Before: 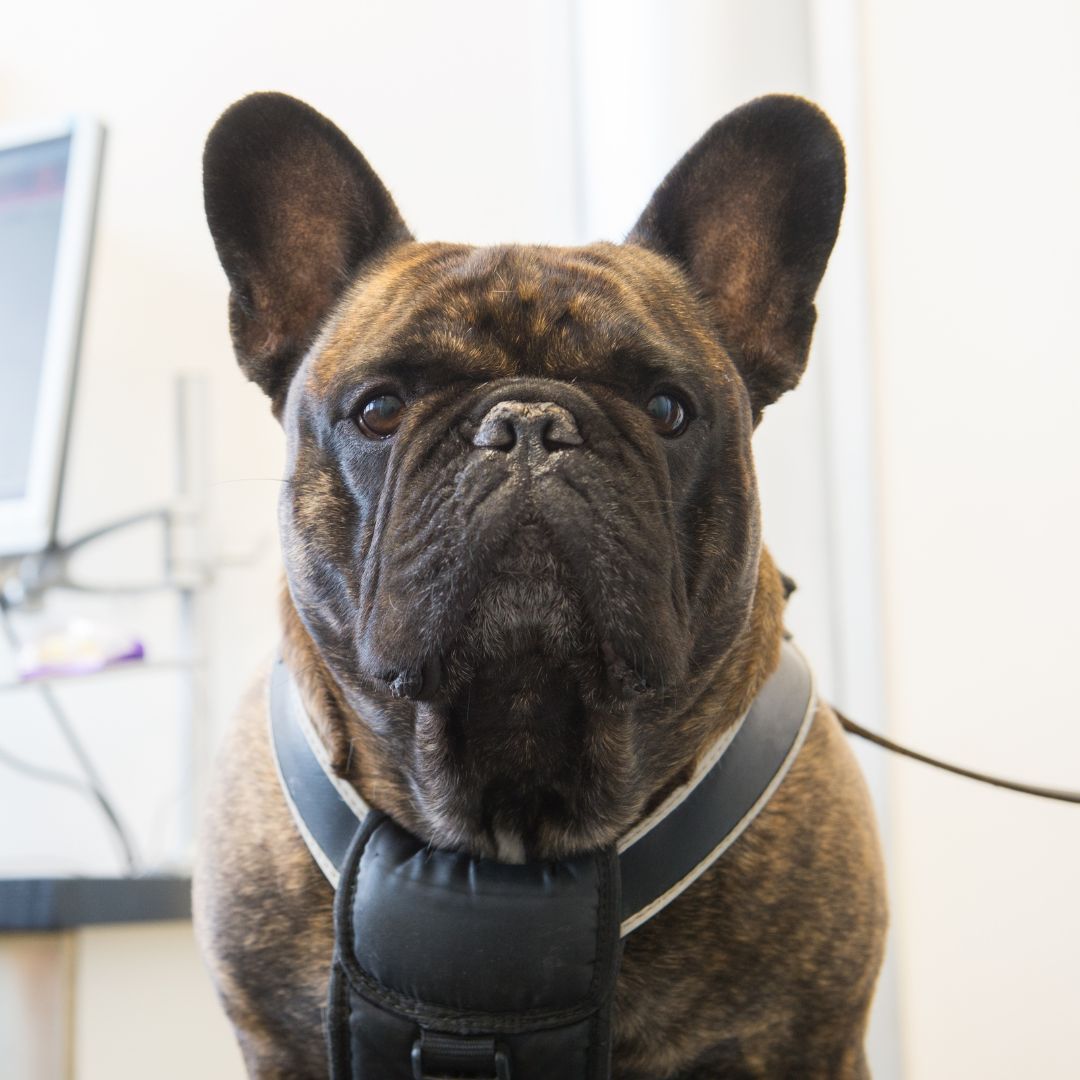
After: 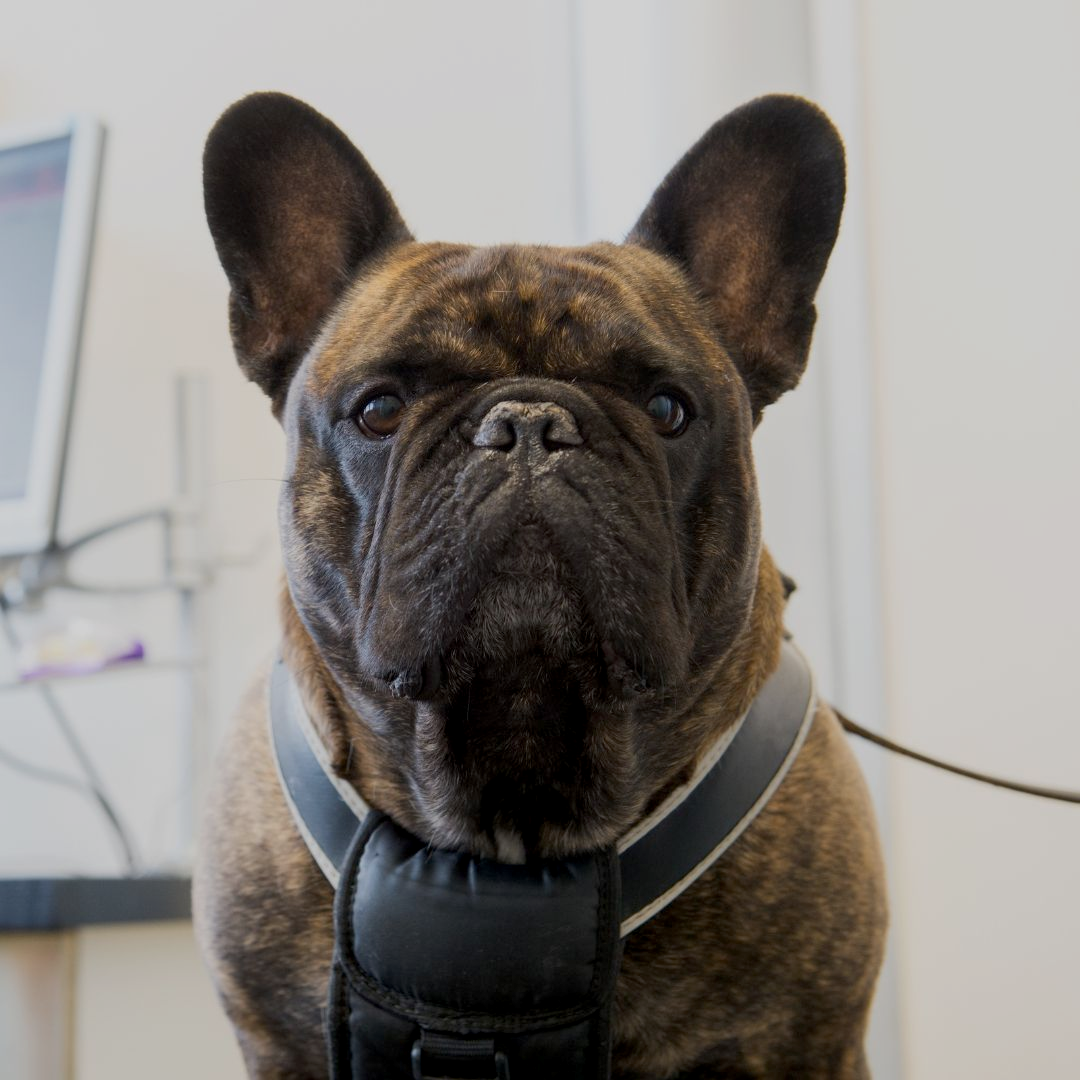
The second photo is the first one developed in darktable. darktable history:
exposure: black level correction 0.009, exposure -0.625 EV, compensate highlight preservation false
